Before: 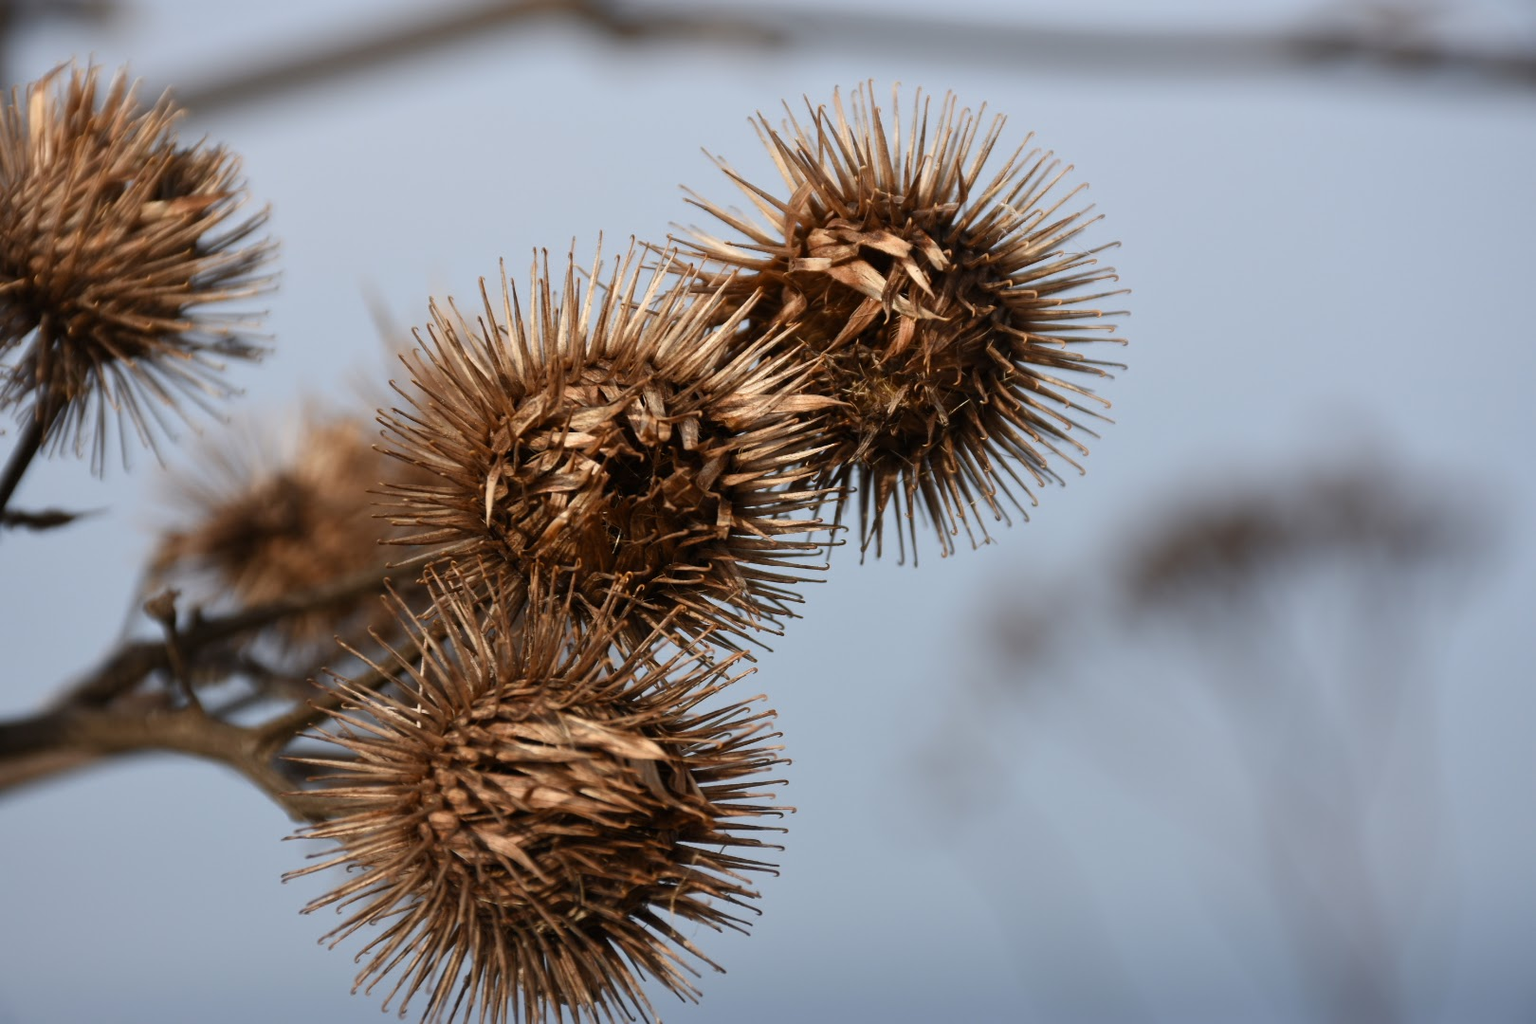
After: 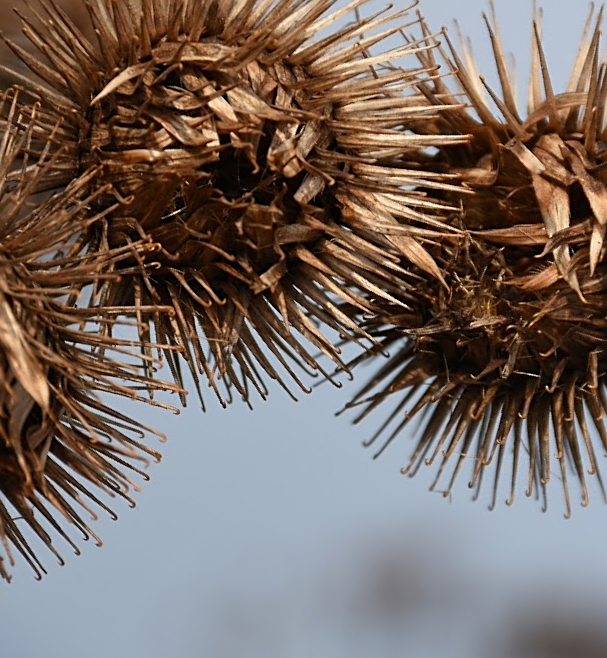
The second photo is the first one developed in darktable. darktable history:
exposure: exposure -0.04 EV, compensate highlight preservation false
sharpen: on, module defaults
crop and rotate: angle -46.03°, top 16.738%, right 0.866%, bottom 11.65%
